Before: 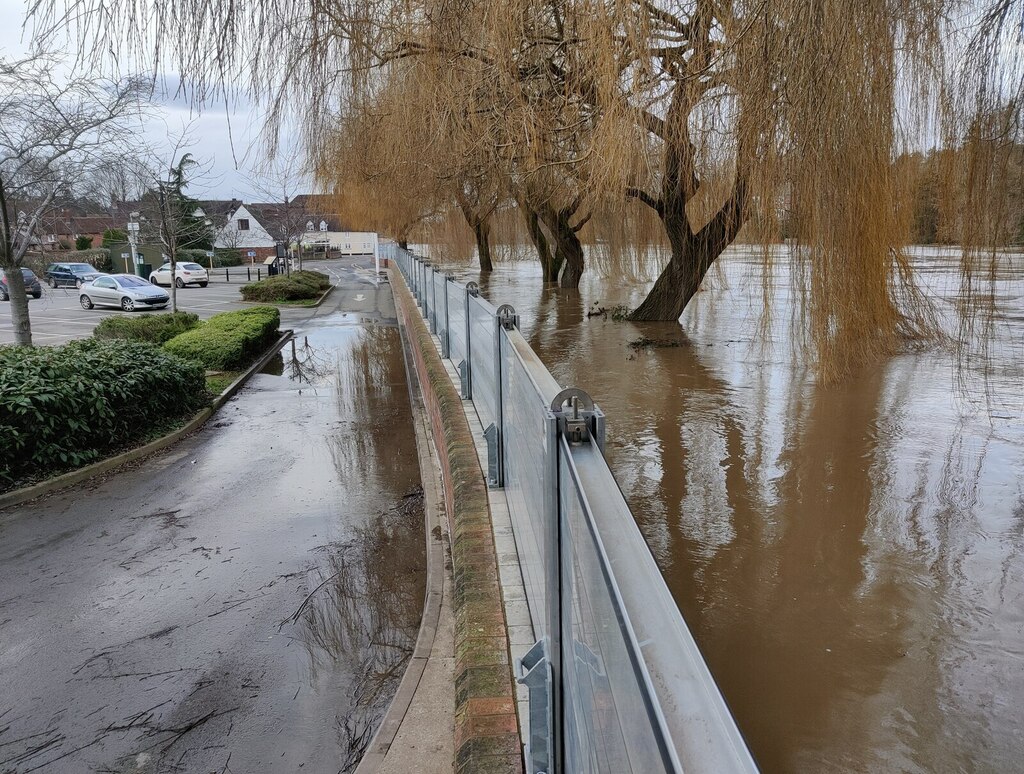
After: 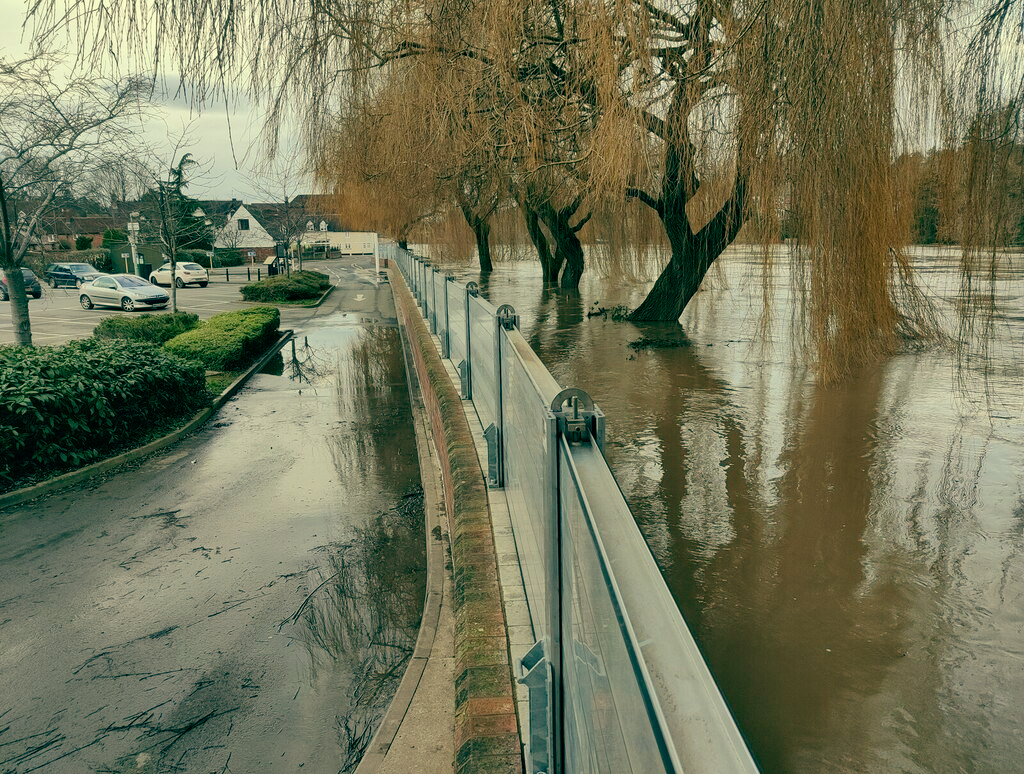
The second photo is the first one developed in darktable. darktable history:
color balance: mode lift, gamma, gain (sRGB), lift [1, 0.69, 1, 1], gamma [1, 1.482, 1, 1], gain [1, 1, 1, 0.802]
shadows and highlights: shadows 32, highlights -32, soften with gaussian
